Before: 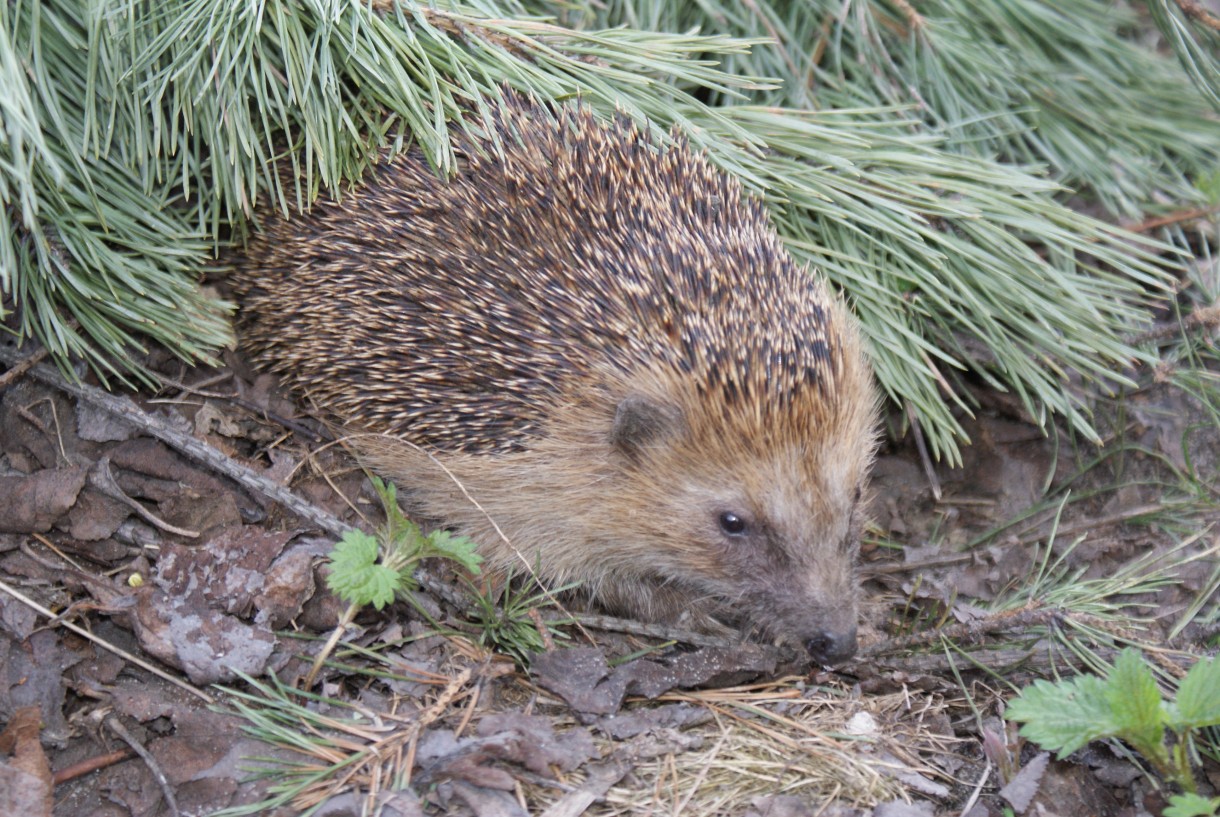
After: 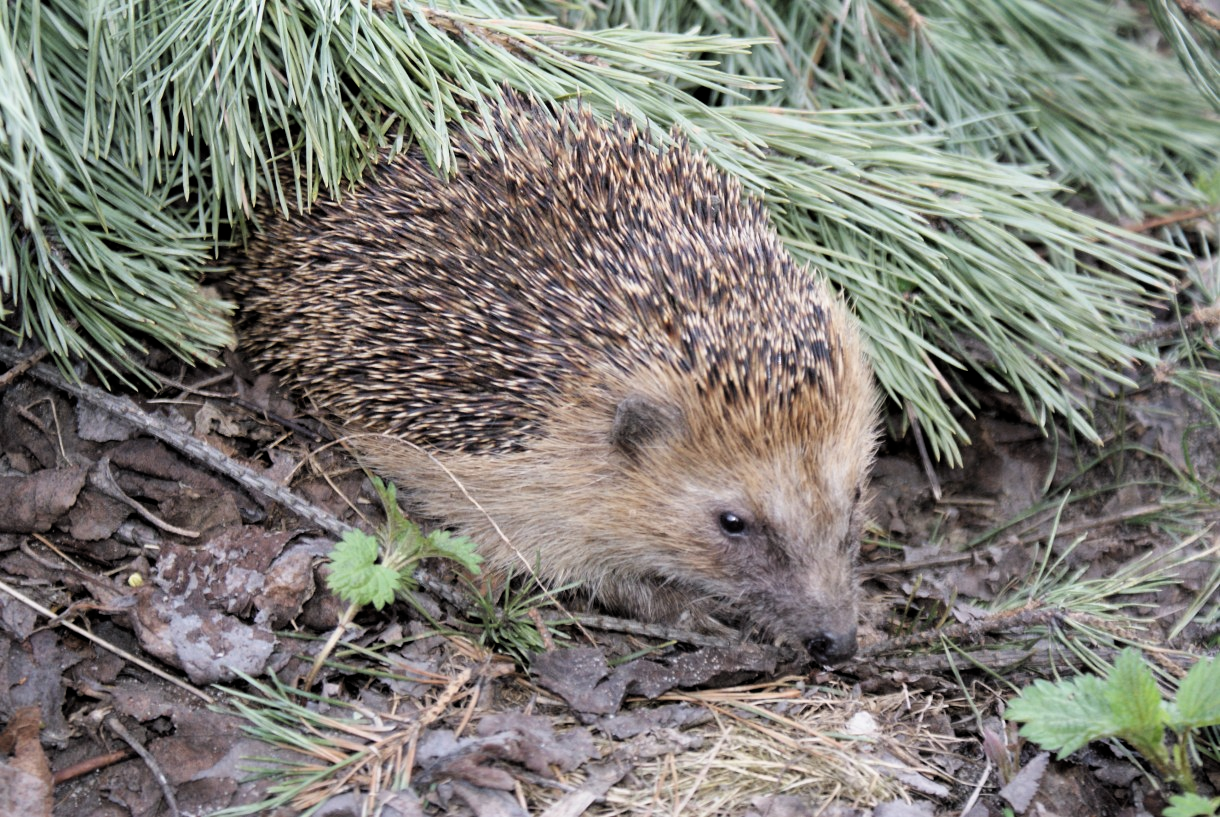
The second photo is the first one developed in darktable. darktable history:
filmic rgb: middle gray luminance 8.81%, black relative exposure -6.33 EV, white relative exposure 2.71 EV, target black luminance 0%, hardness 4.76, latitude 73.46%, contrast 1.338, shadows ↔ highlights balance 9.92%
